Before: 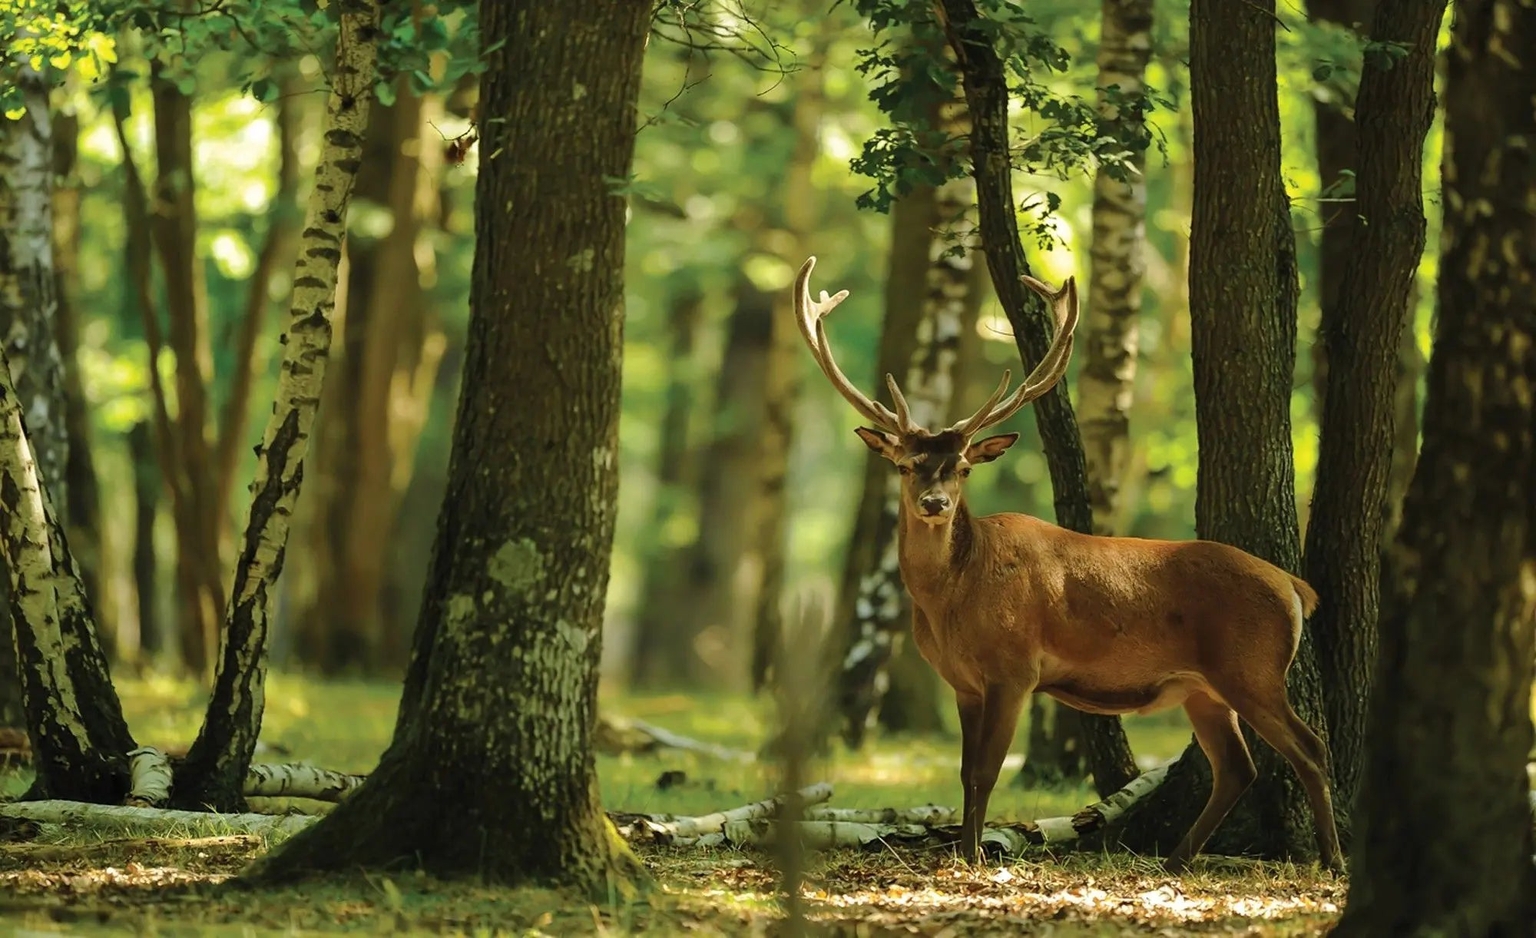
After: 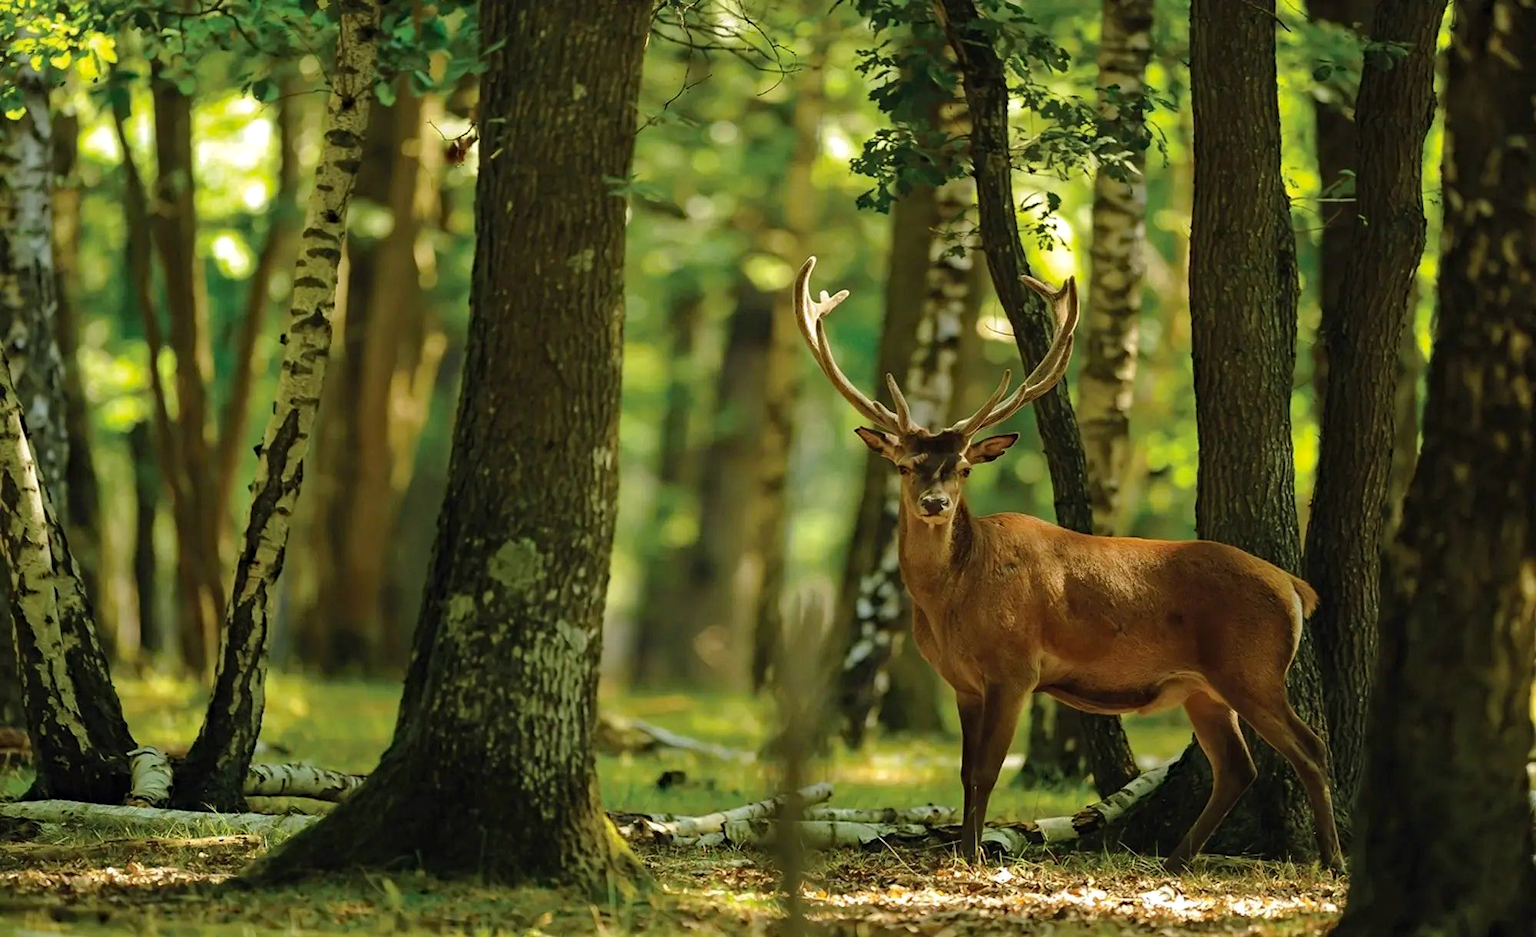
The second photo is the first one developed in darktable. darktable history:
haze removal: strength 0.288, distance 0.244, compatibility mode true, adaptive false
